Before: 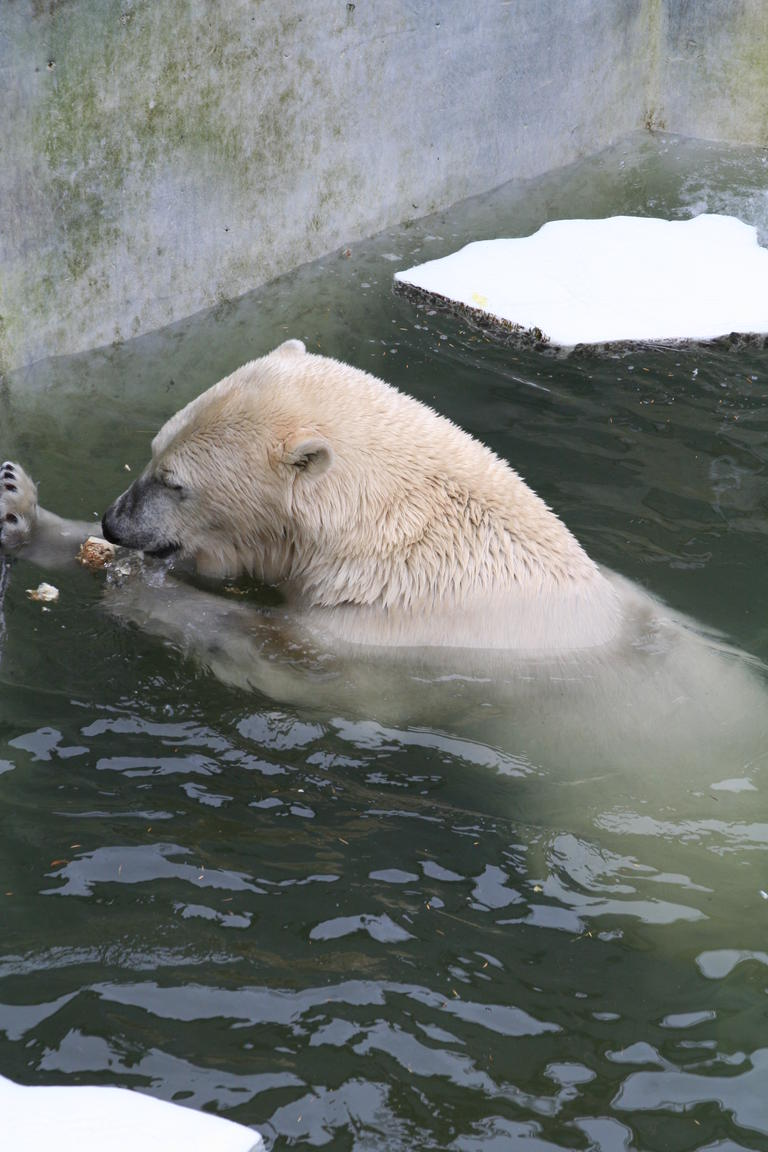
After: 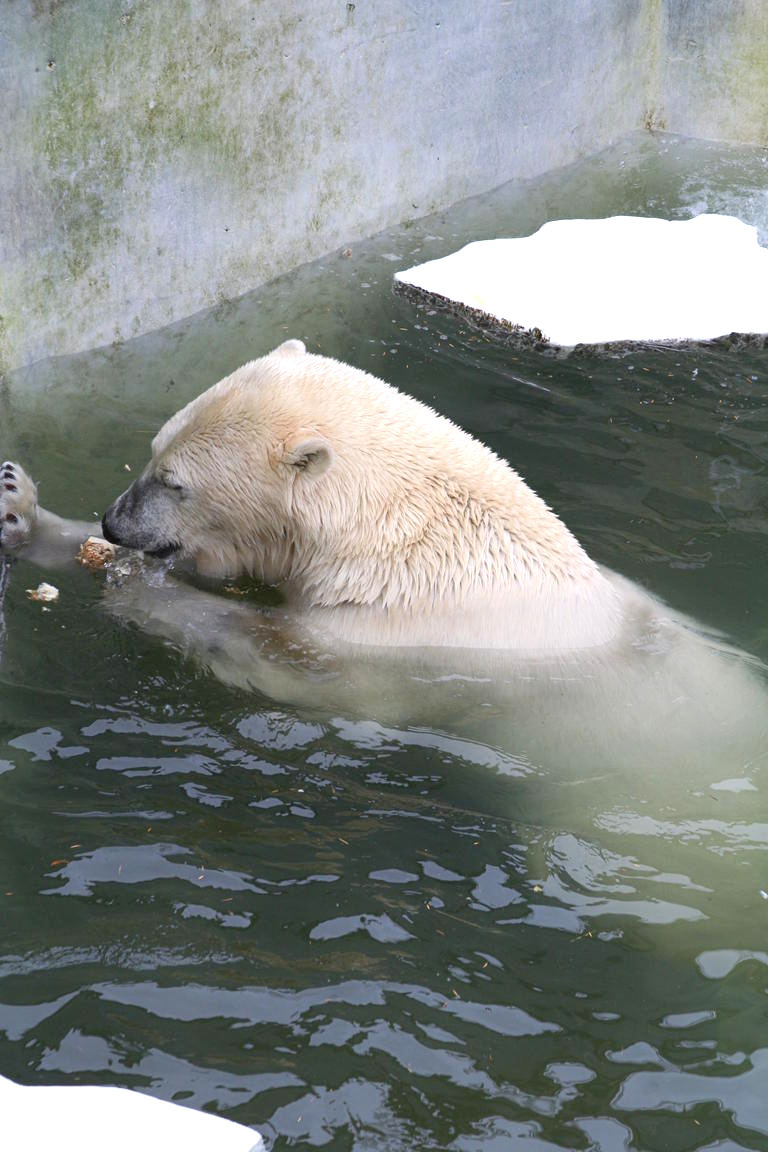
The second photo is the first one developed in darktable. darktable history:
contrast equalizer: y [[0.5, 0.486, 0.447, 0.446, 0.489, 0.5], [0.5 ×6], [0.5 ×6], [0 ×6], [0 ×6]]
exposure: black level correction 0.005, exposure 0.417 EV, compensate highlight preservation false
